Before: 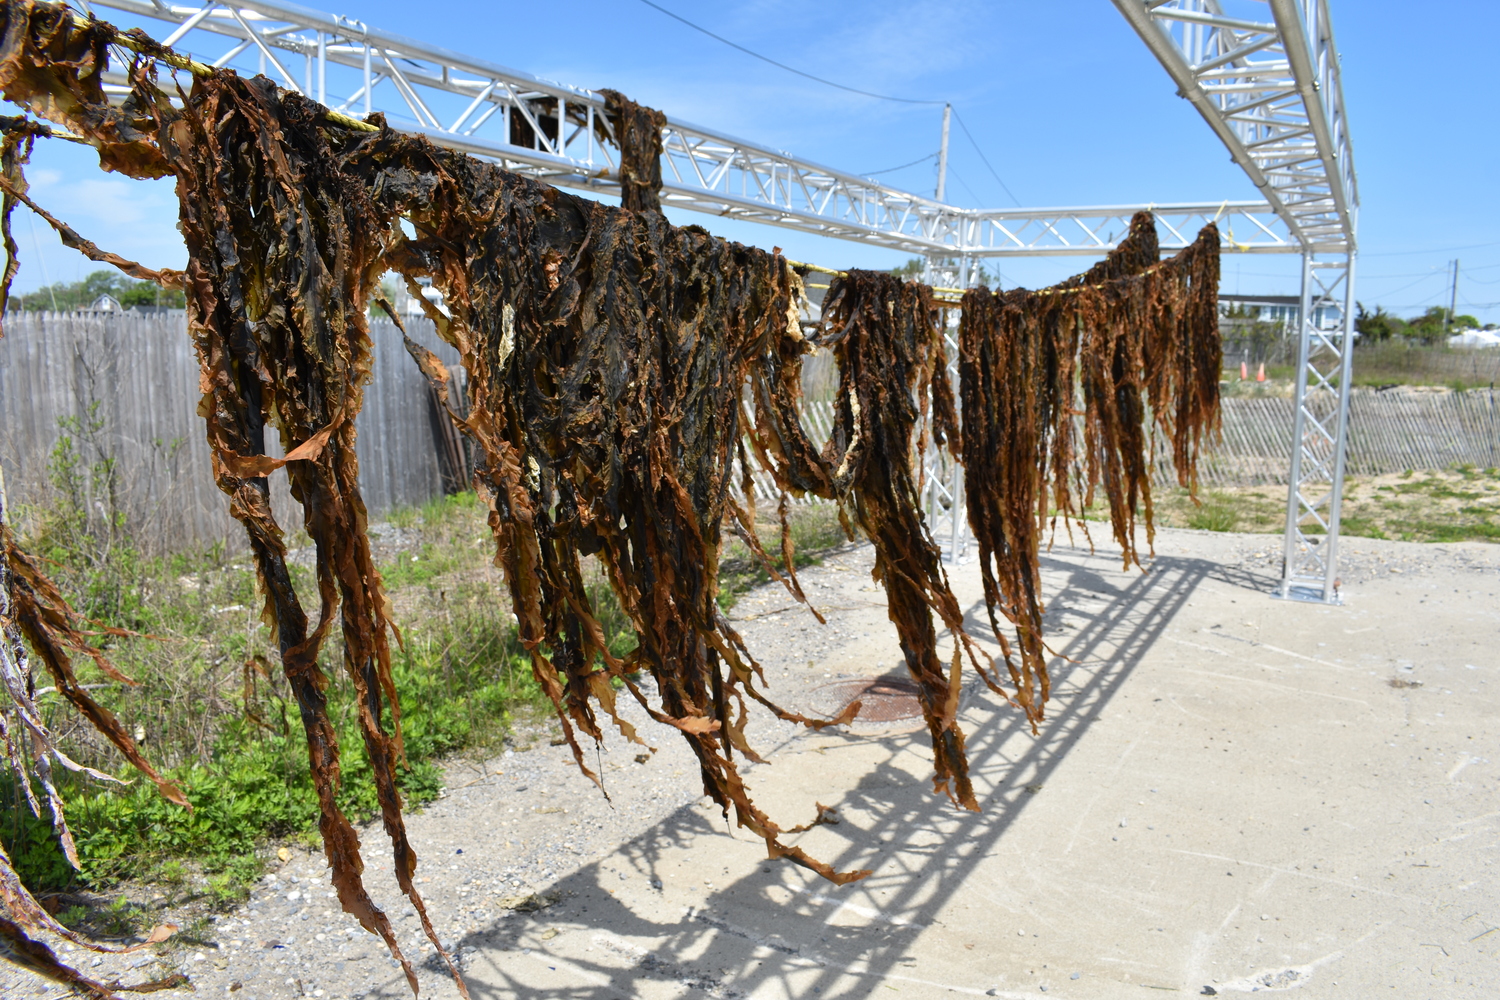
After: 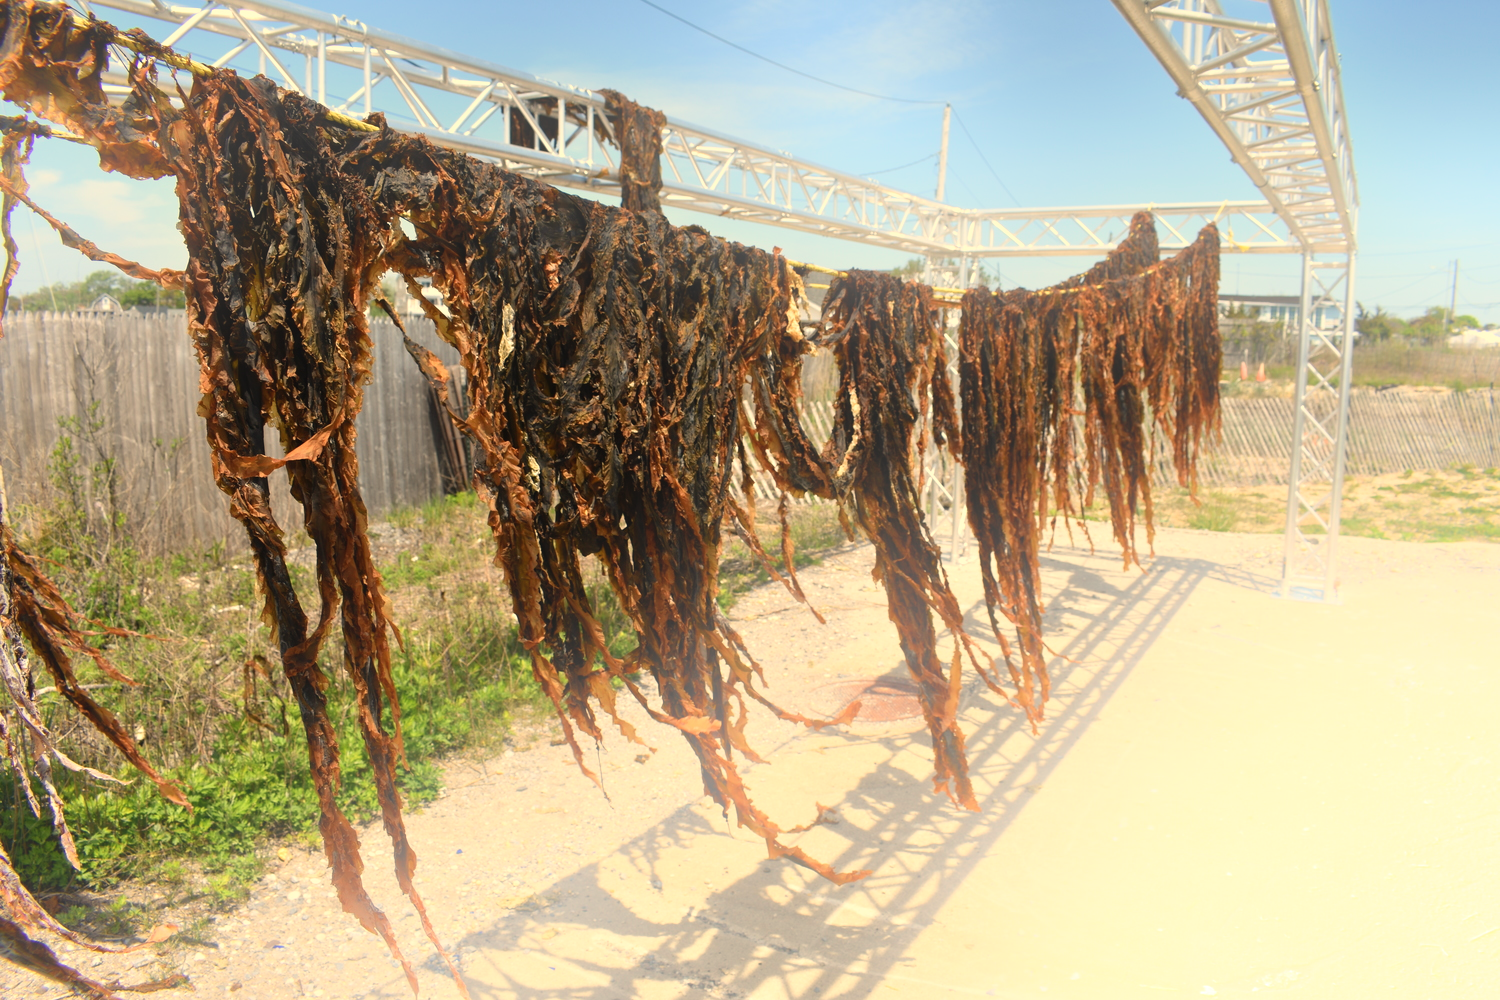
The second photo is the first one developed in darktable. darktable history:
white balance: red 1.138, green 0.996, blue 0.812
bloom: on, module defaults
